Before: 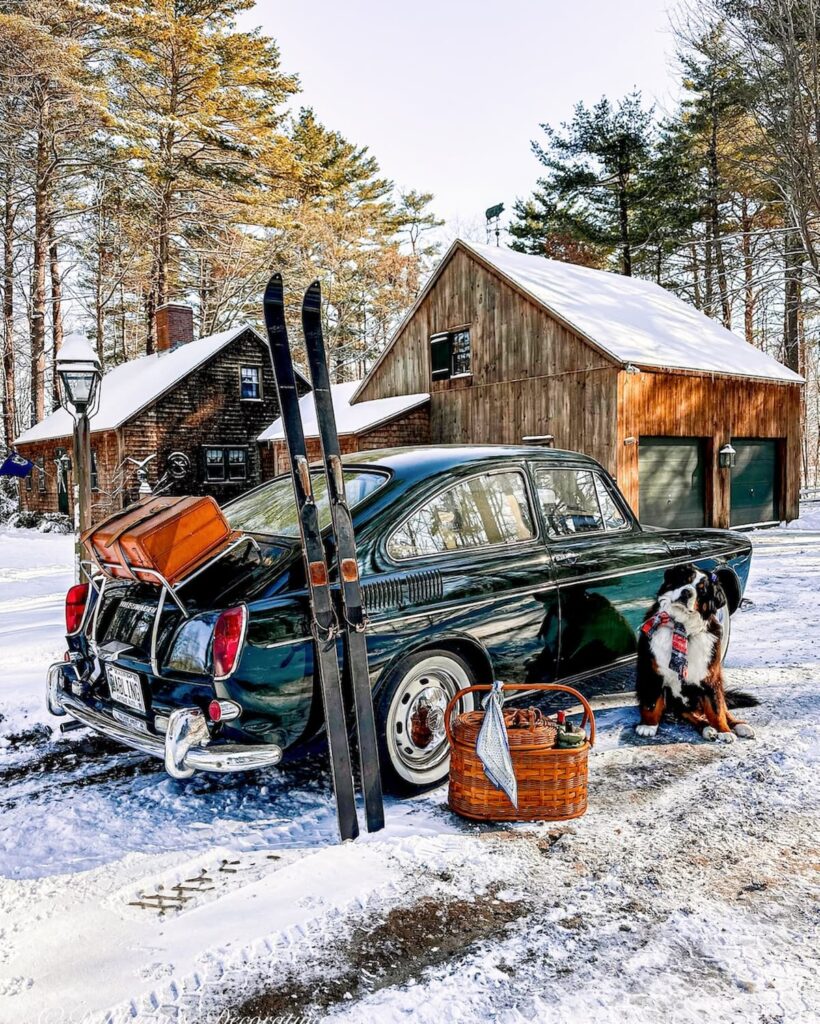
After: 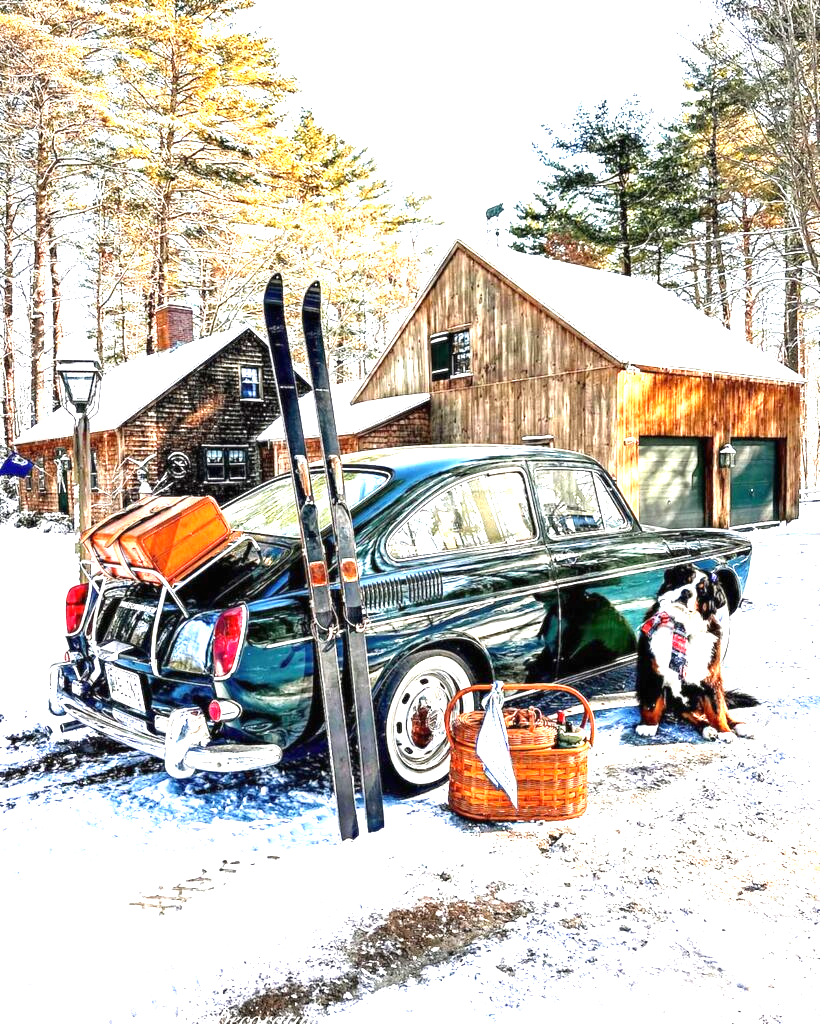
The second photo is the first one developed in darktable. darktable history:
exposure: black level correction 0, exposure 1.664 EV, compensate highlight preservation false
